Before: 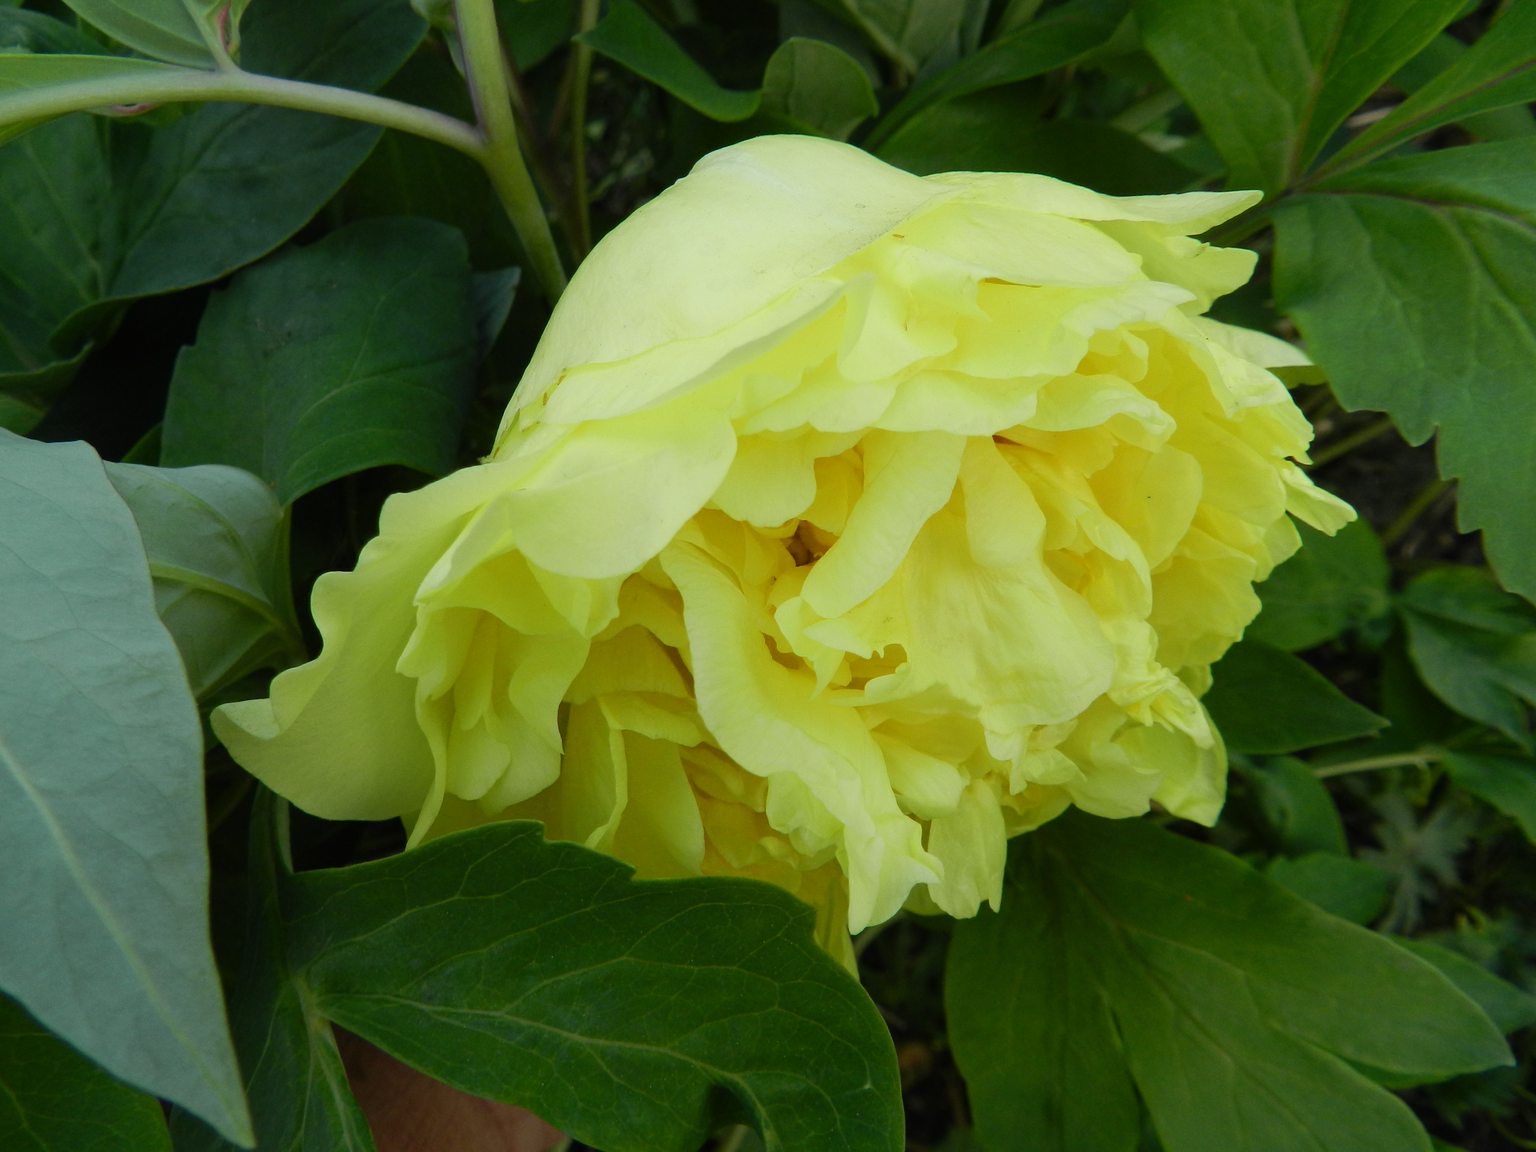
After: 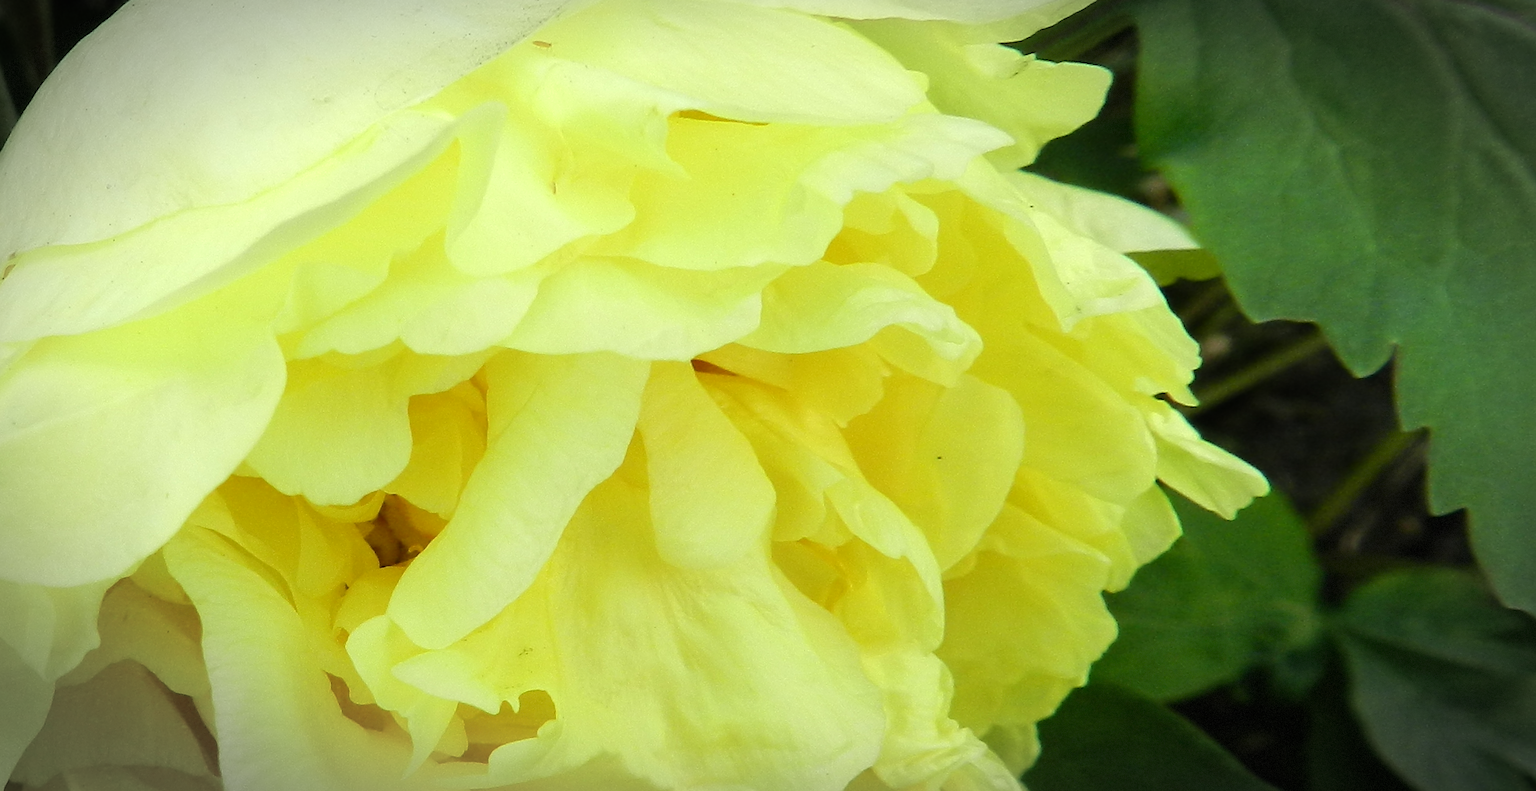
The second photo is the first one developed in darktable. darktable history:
vignetting: automatic ratio true, dithering 8-bit output, unbound false
crop: left 36.231%, top 18.109%, right 0.663%, bottom 38.54%
tone equalizer: -8 EV -0.4 EV, -7 EV -0.409 EV, -6 EV -0.332 EV, -5 EV -0.237 EV, -3 EV 0.232 EV, -2 EV 0.339 EV, -1 EV 0.396 EV, +0 EV 0.439 EV
sharpen: amount 0.216
